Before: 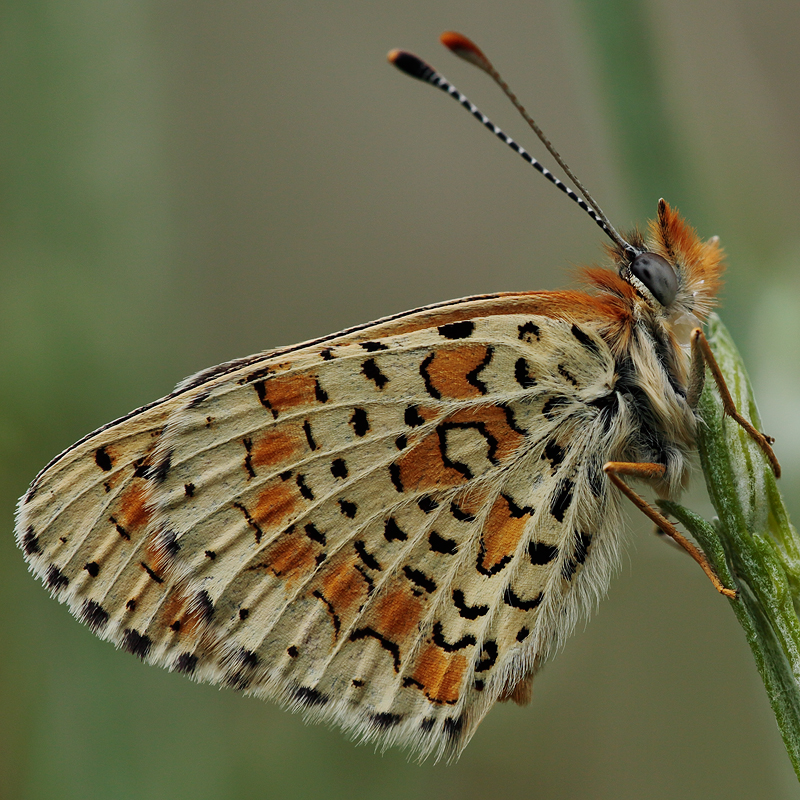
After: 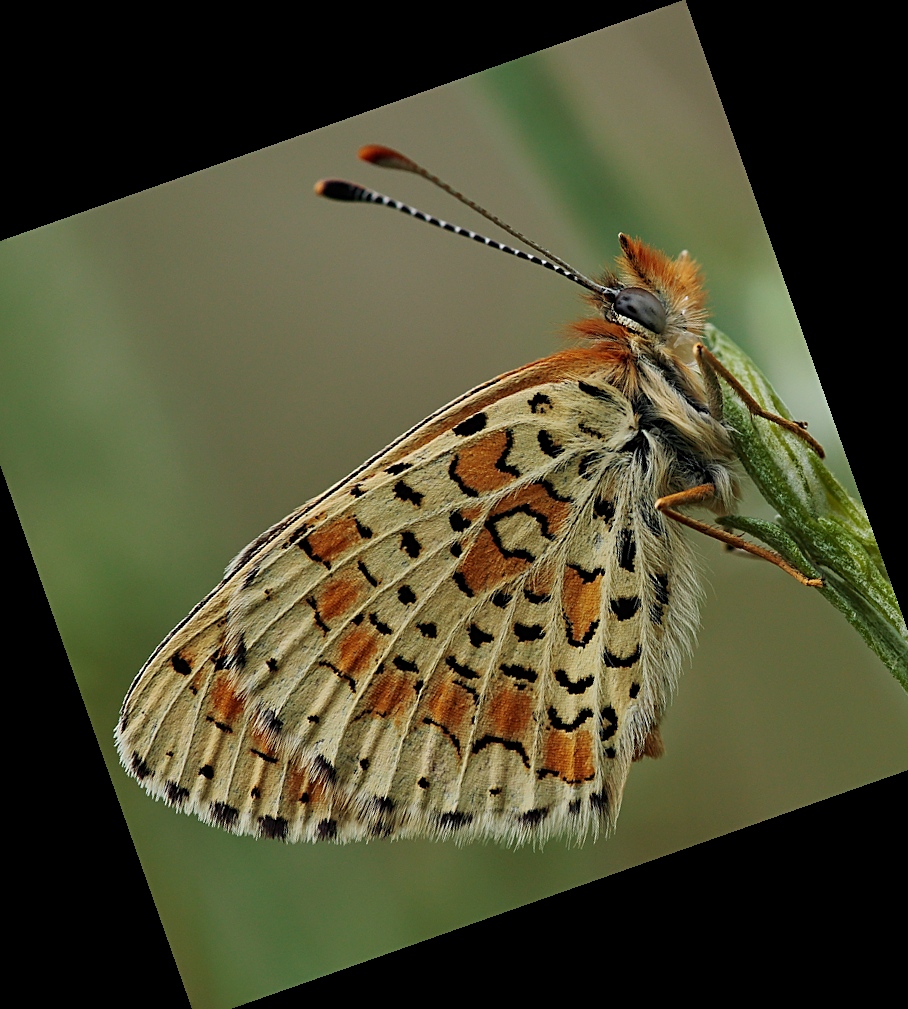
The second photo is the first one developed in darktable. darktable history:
sharpen: radius 2.529, amount 0.323
crop and rotate: angle 19.43°, left 6.812%, right 4.125%, bottom 1.087%
velvia: on, module defaults
